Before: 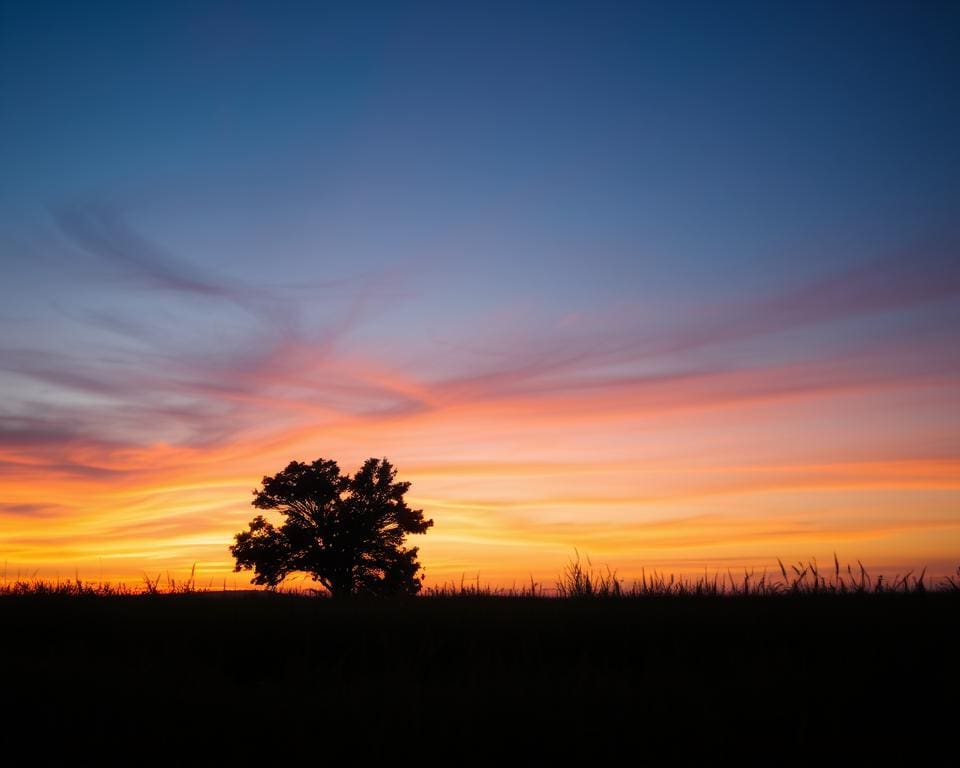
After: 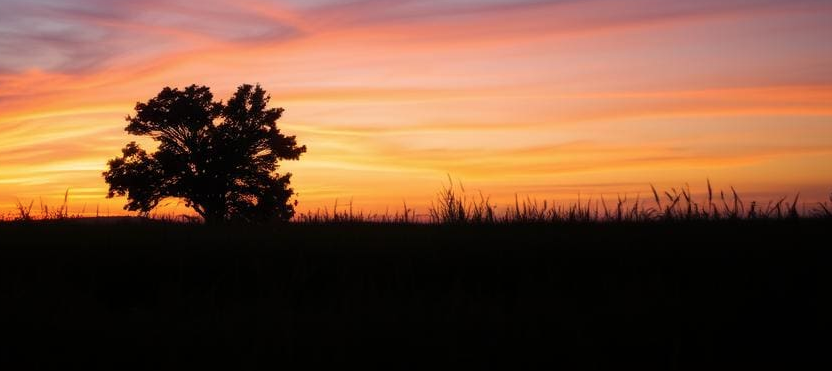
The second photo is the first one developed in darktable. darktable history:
color balance rgb: linear chroma grading › global chroma 0.66%, perceptual saturation grading › global saturation -3.297%
crop and rotate: left 13.24%, top 48.711%, bottom 2.957%
exposure: compensate highlight preservation false
